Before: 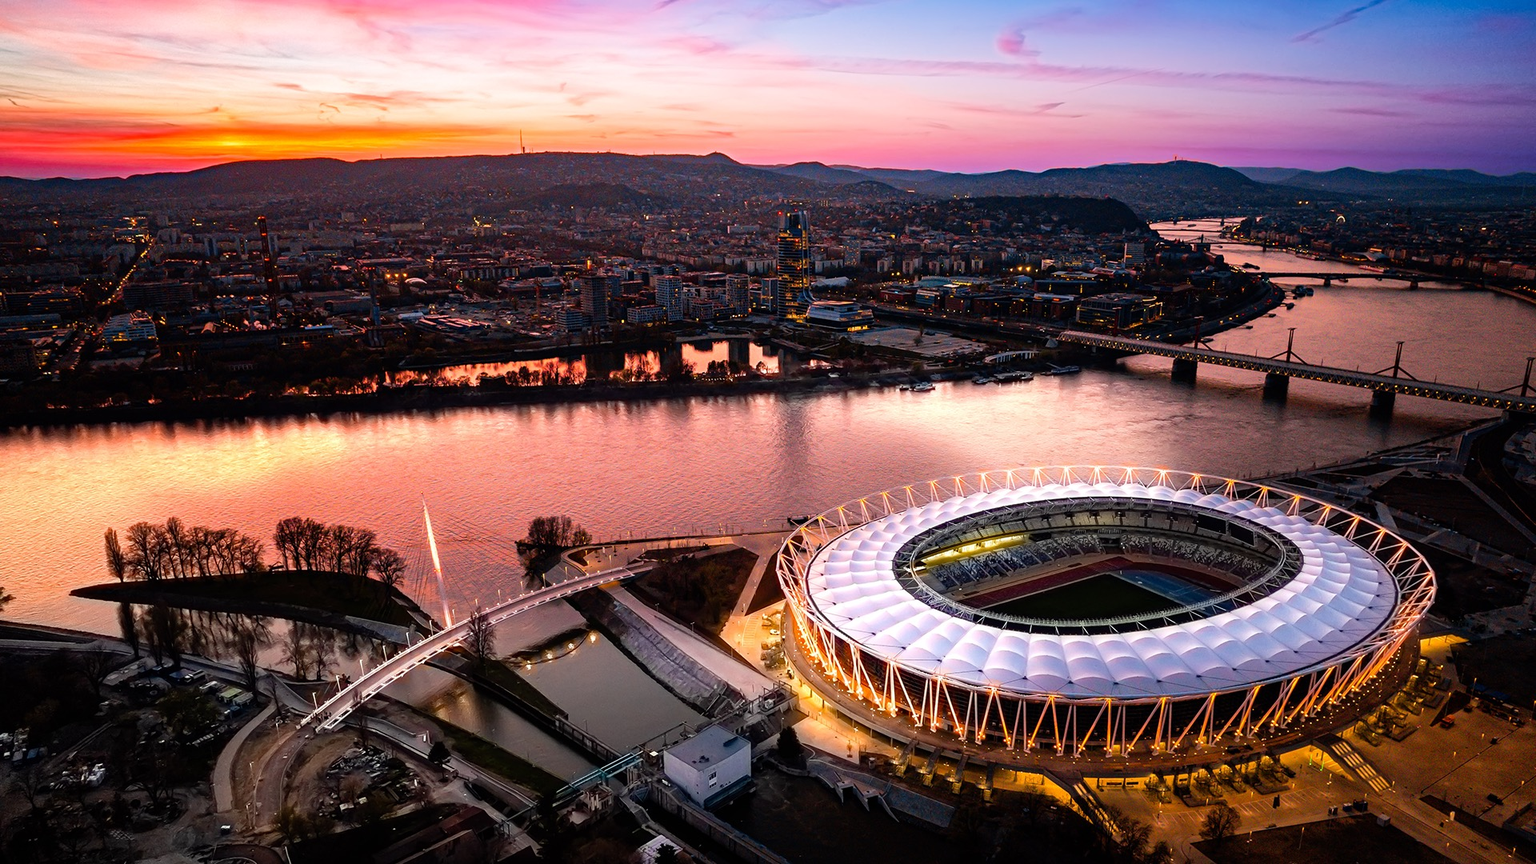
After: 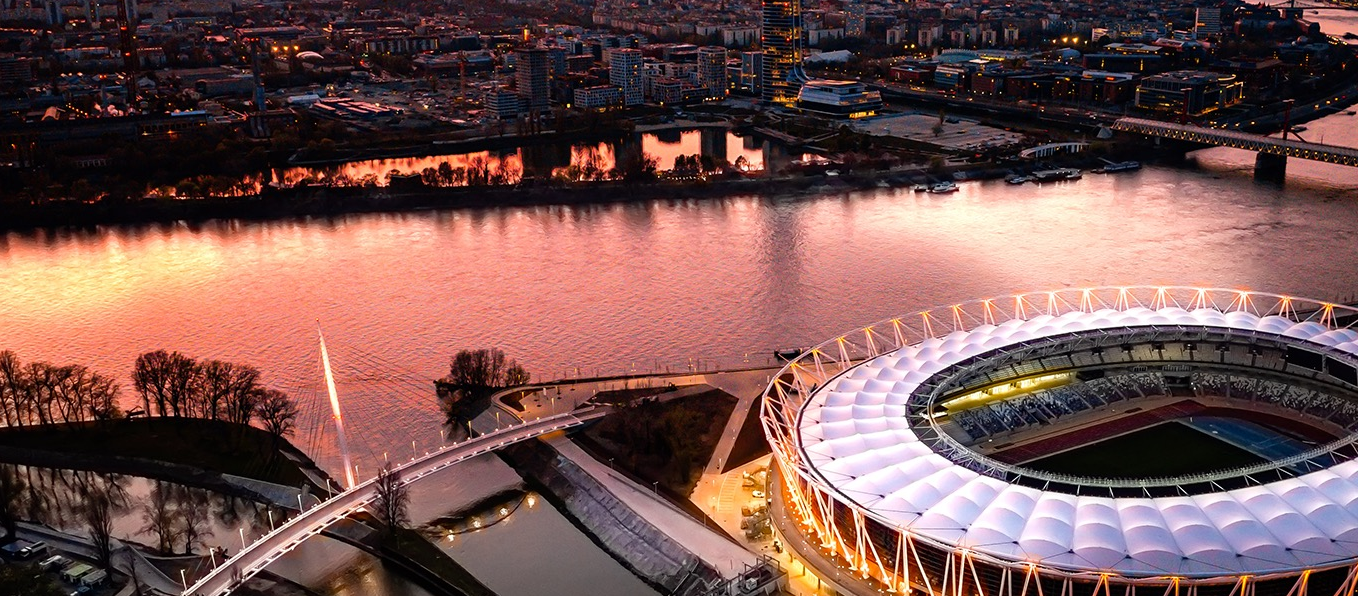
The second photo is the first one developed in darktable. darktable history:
crop: left 10.953%, top 27.432%, right 18.294%, bottom 17.309%
